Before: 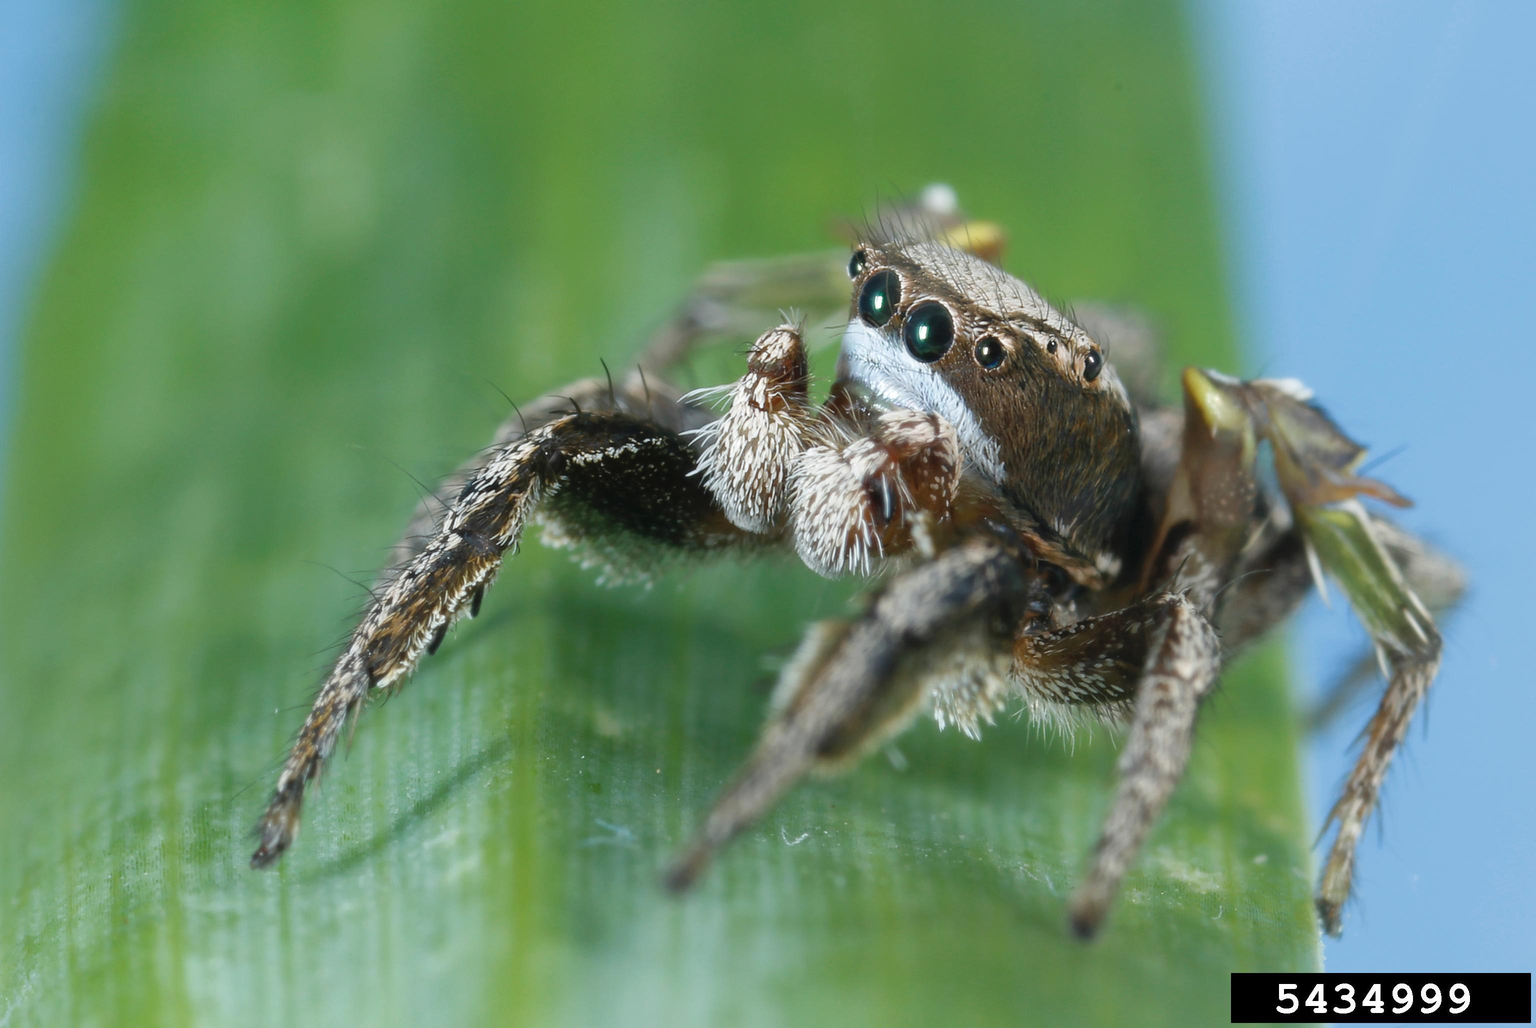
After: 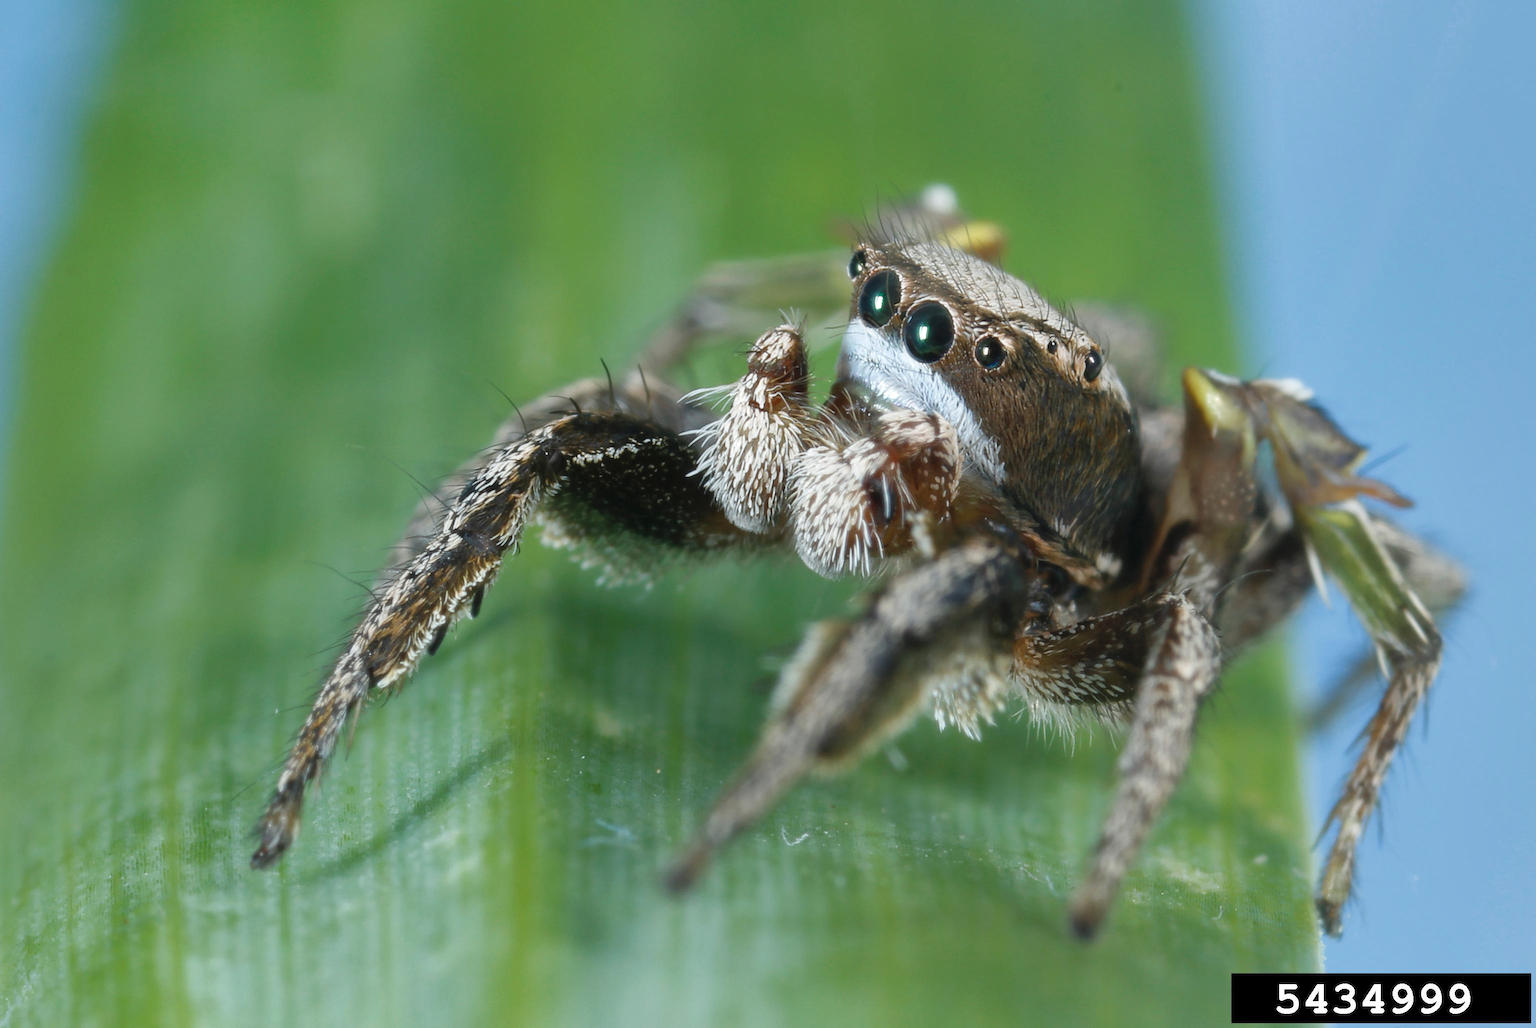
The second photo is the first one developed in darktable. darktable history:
tone equalizer: on, module defaults
exposure: compensate highlight preservation false
shadows and highlights: radius 267.41, soften with gaussian
